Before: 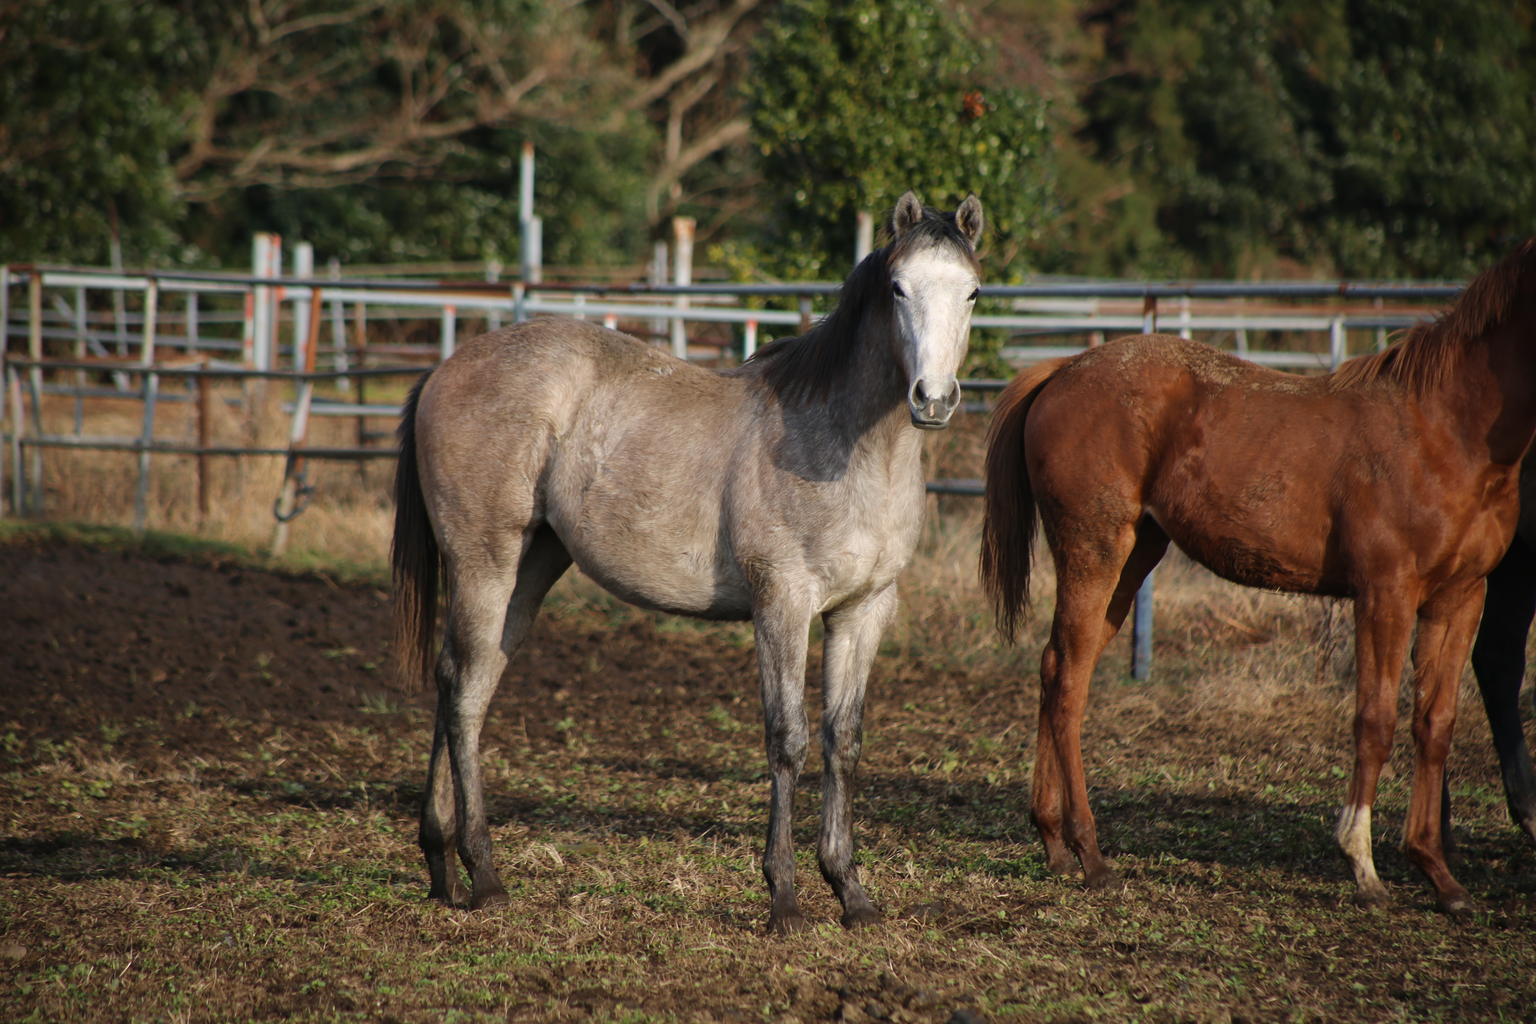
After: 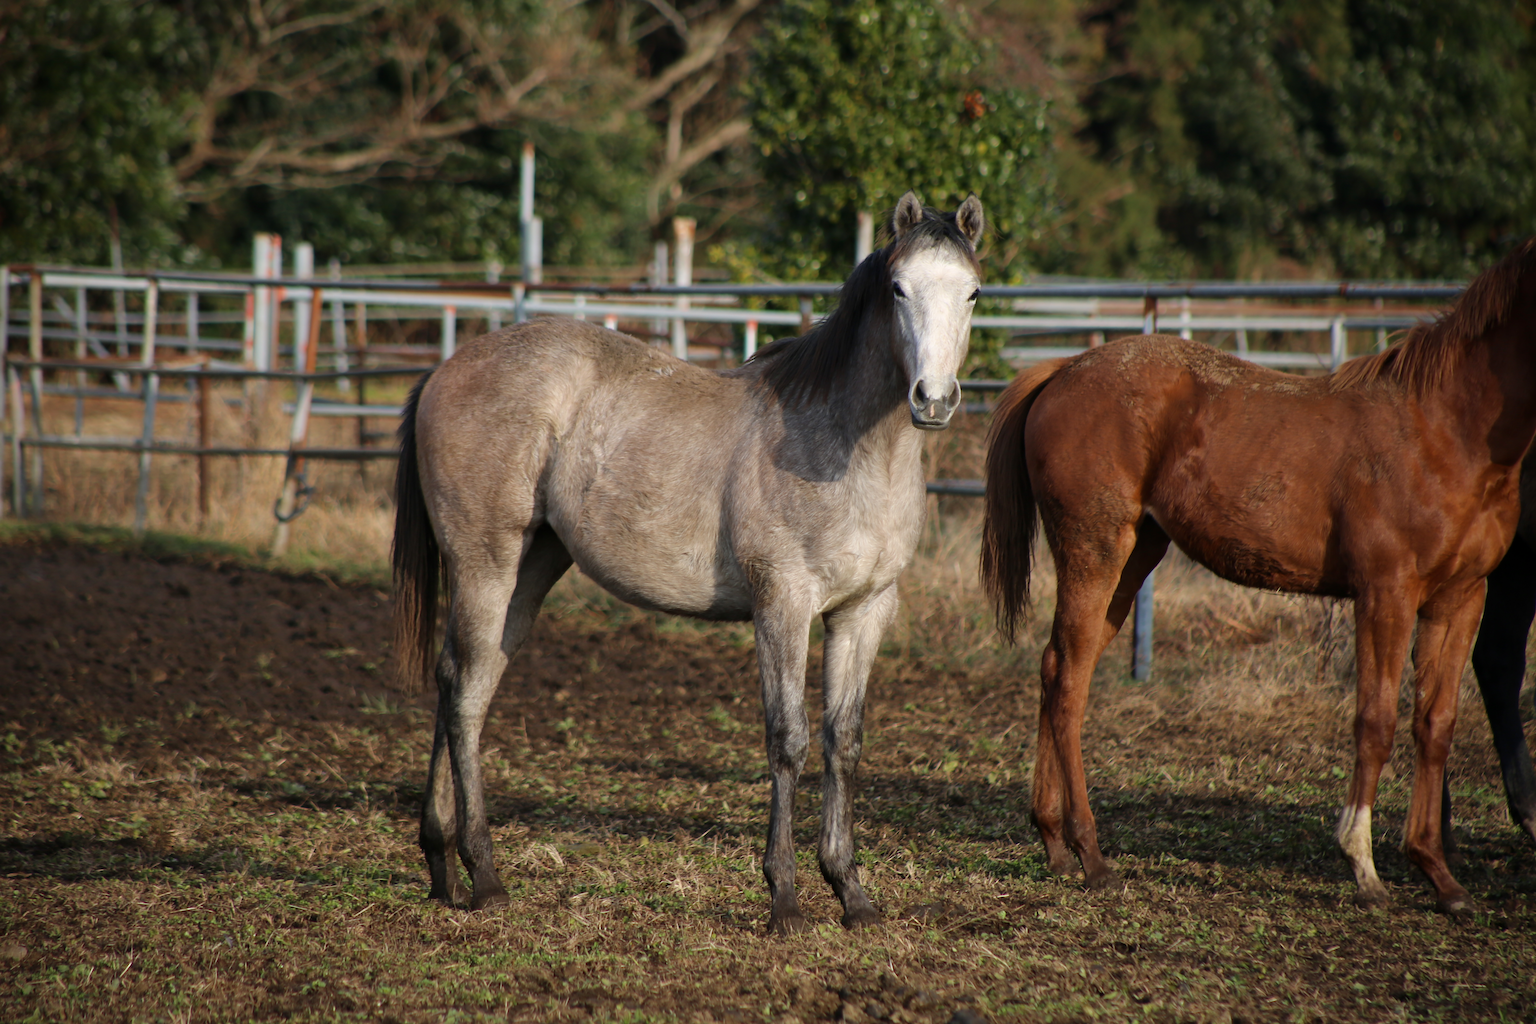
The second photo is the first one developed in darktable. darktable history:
exposure: black level correction 0.001, compensate highlight preservation false
